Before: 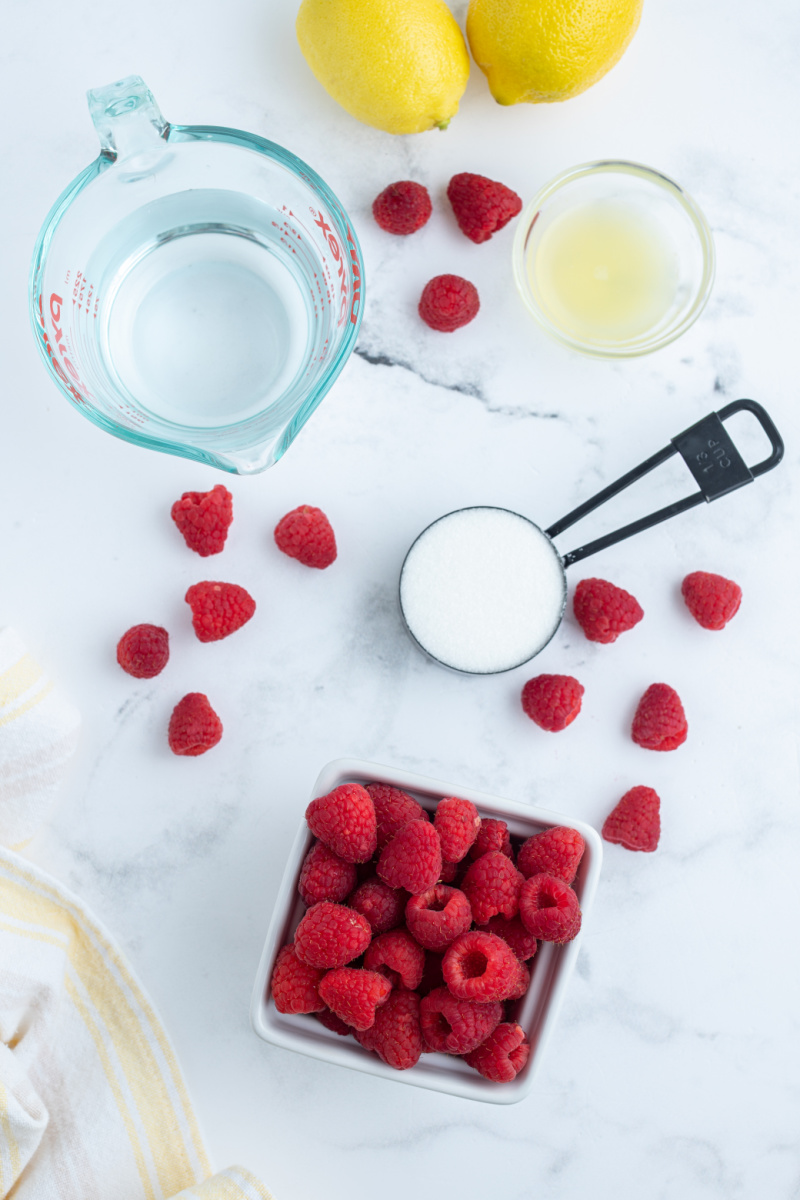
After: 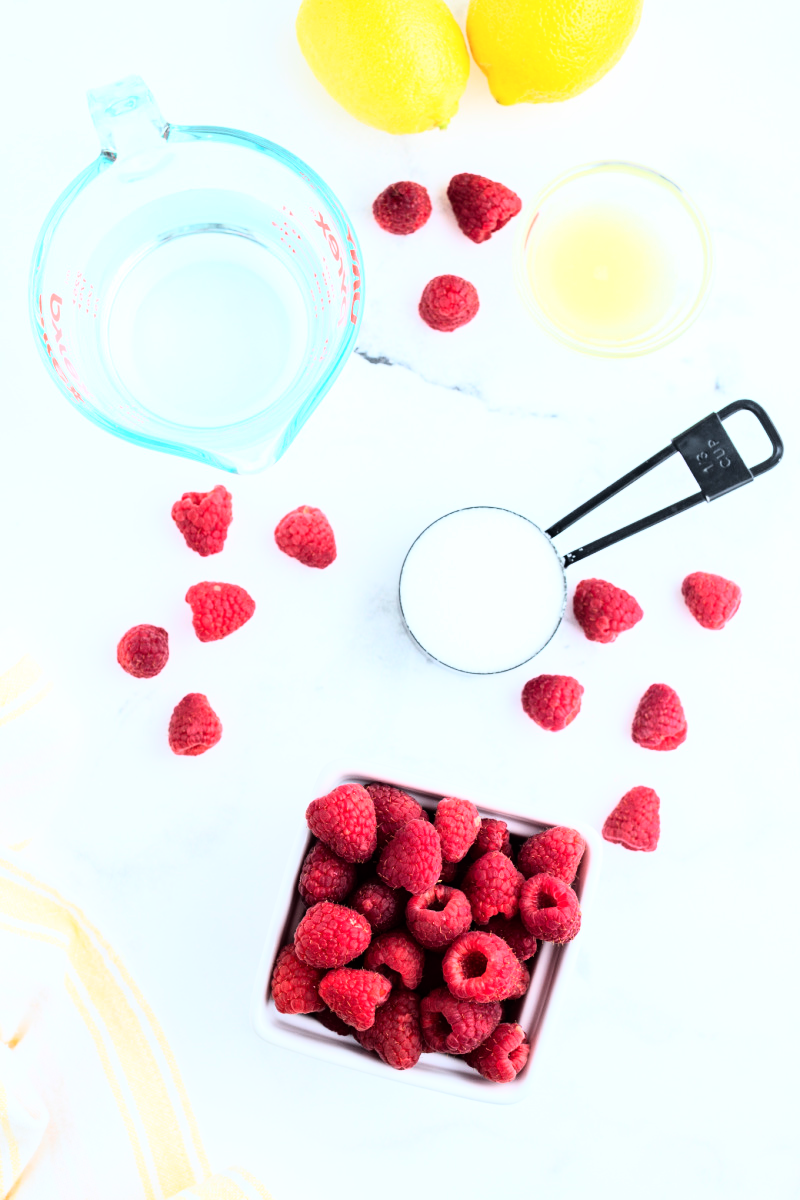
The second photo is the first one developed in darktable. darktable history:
rgb curve: curves: ch0 [(0, 0) (0.21, 0.15) (0.24, 0.21) (0.5, 0.75) (0.75, 0.96) (0.89, 0.99) (1, 1)]; ch1 [(0, 0.02) (0.21, 0.13) (0.25, 0.2) (0.5, 0.67) (0.75, 0.9) (0.89, 0.97) (1, 1)]; ch2 [(0, 0.02) (0.21, 0.13) (0.25, 0.2) (0.5, 0.67) (0.75, 0.9) (0.89, 0.97) (1, 1)], compensate middle gray true
color balance rgb: on, module defaults
